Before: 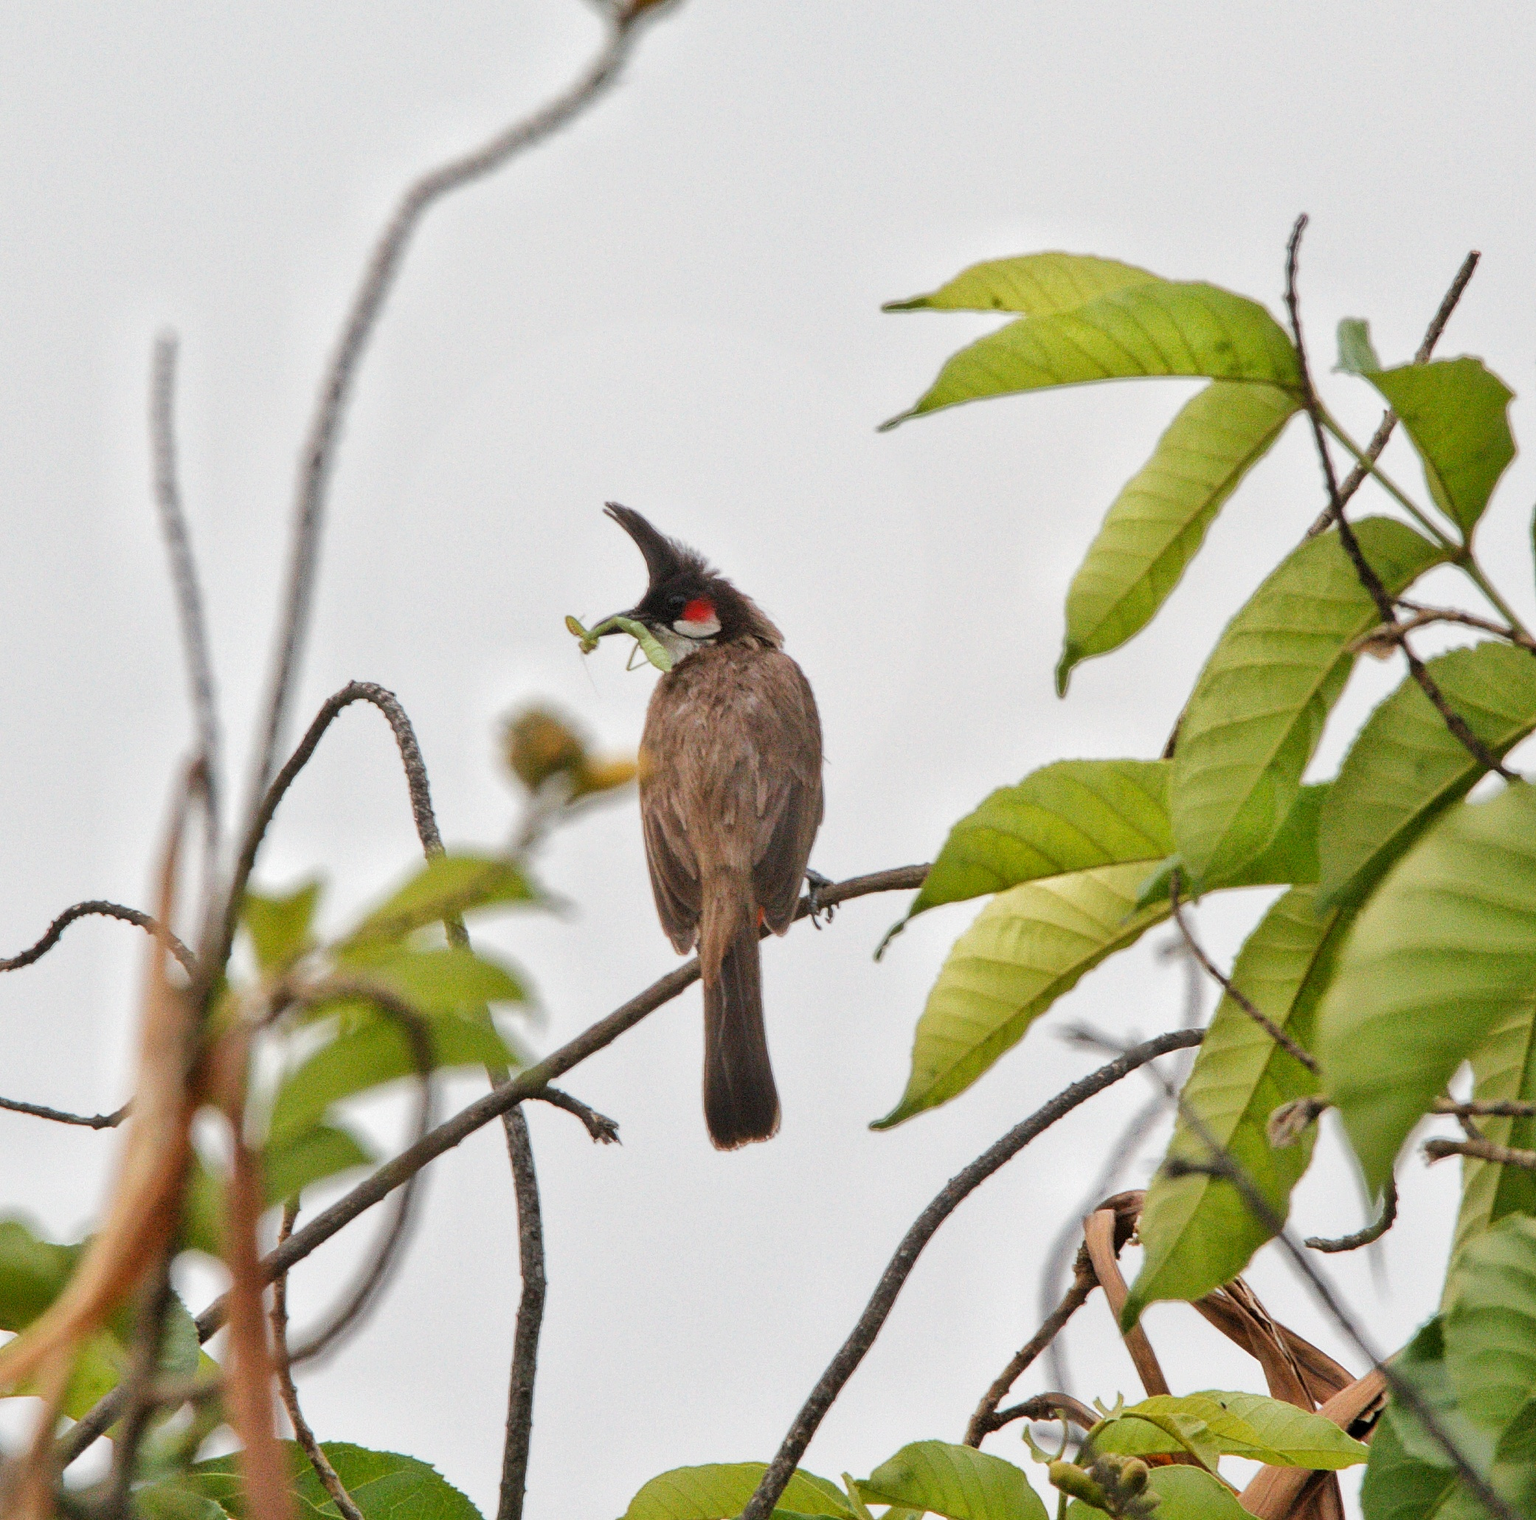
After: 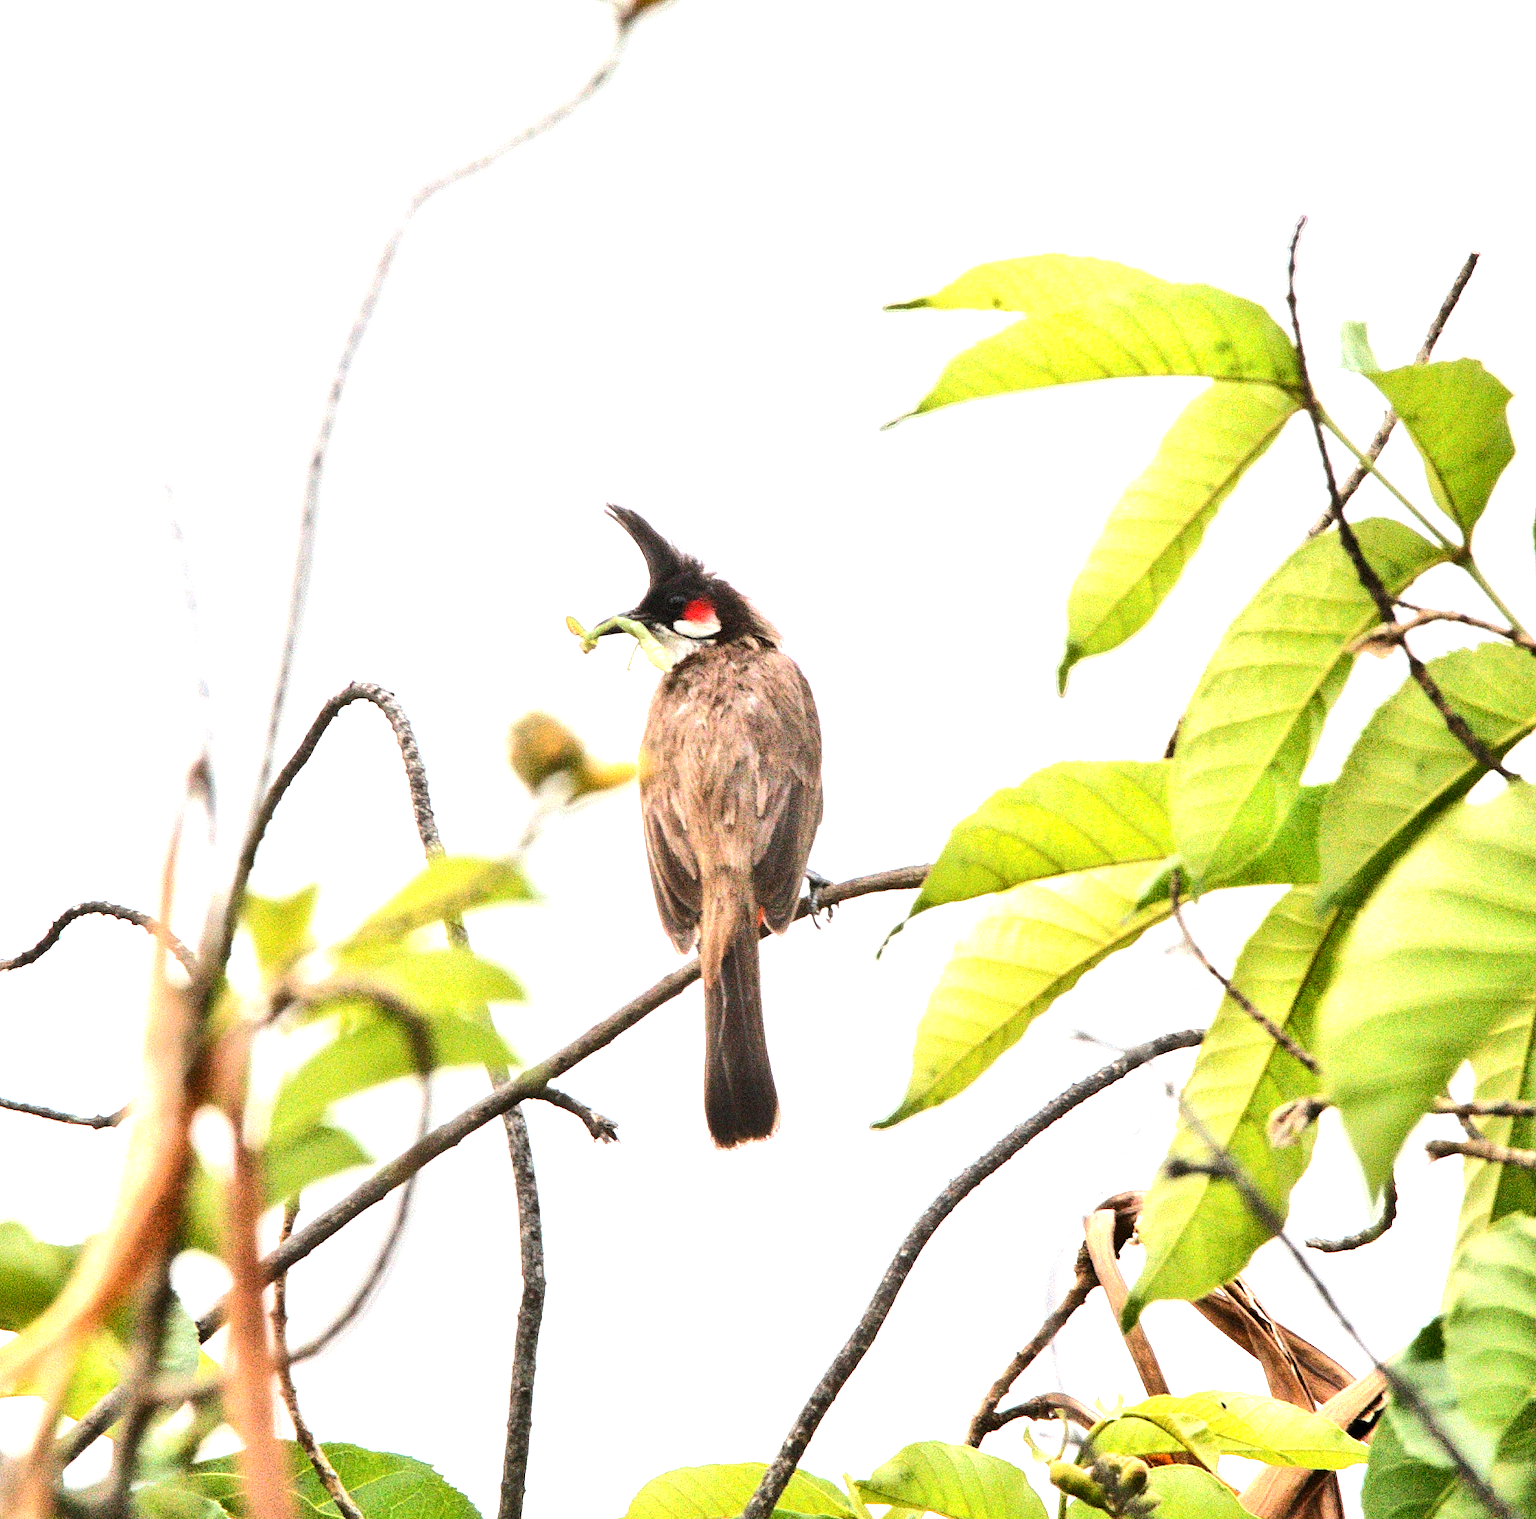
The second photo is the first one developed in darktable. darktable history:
exposure: exposure 1.263 EV, compensate highlight preservation false
tone curve: curves: ch0 [(0, 0) (0.003, 0.012) (0.011, 0.015) (0.025, 0.02) (0.044, 0.032) (0.069, 0.044) (0.1, 0.063) (0.136, 0.085) (0.177, 0.121) (0.224, 0.159) (0.277, 0.207) (0.335, 0.261) (0.399, 0.328) (0.468, 0.41) (0.543, 0.506) (0.623, 0.609) (0.709, 0.719) (0.801, 0.82) (0.898, 0.907) (1, 1)], color space Lab, independent channels, preserve colors none
tone equalizer: -8 EV -0.414 EV, -7 EV -0.391 EV, -6 EV -0.323 EV, -5 EV -0.191 EV, -3 EV 0.254 EV, -2 EV 0.316 EV, -1 EV 0.384 EV, +0 EV 0.428 EV, edges refinement/feathering 500, mask exposure compensation -1.57 EV, preserve details no
